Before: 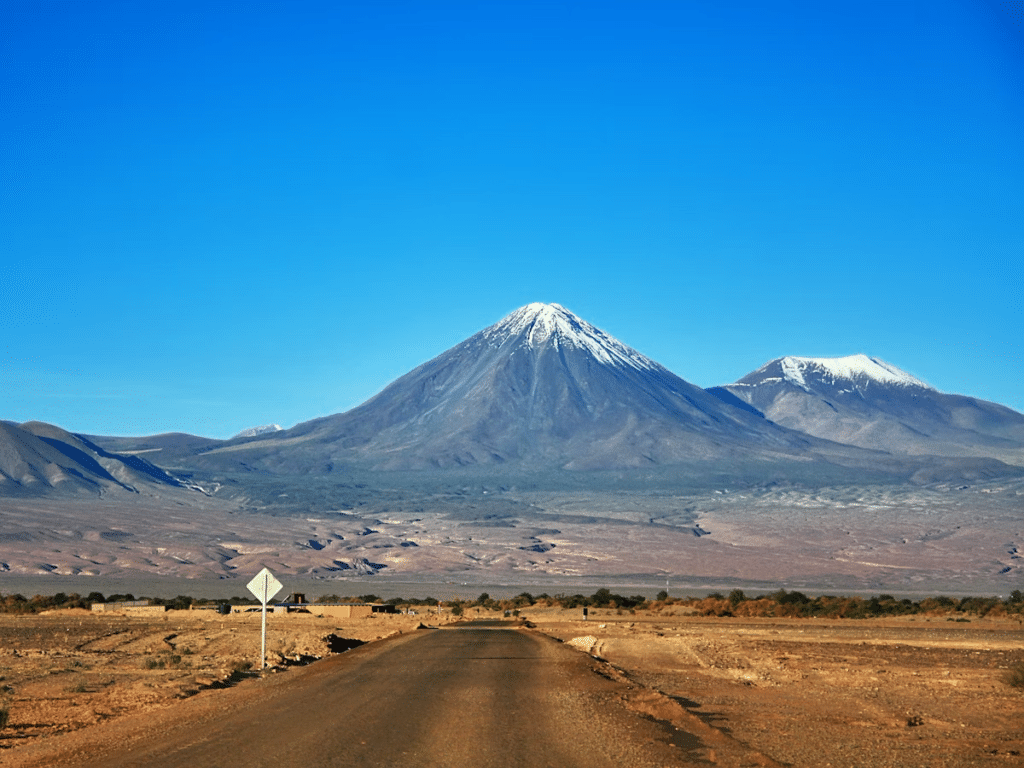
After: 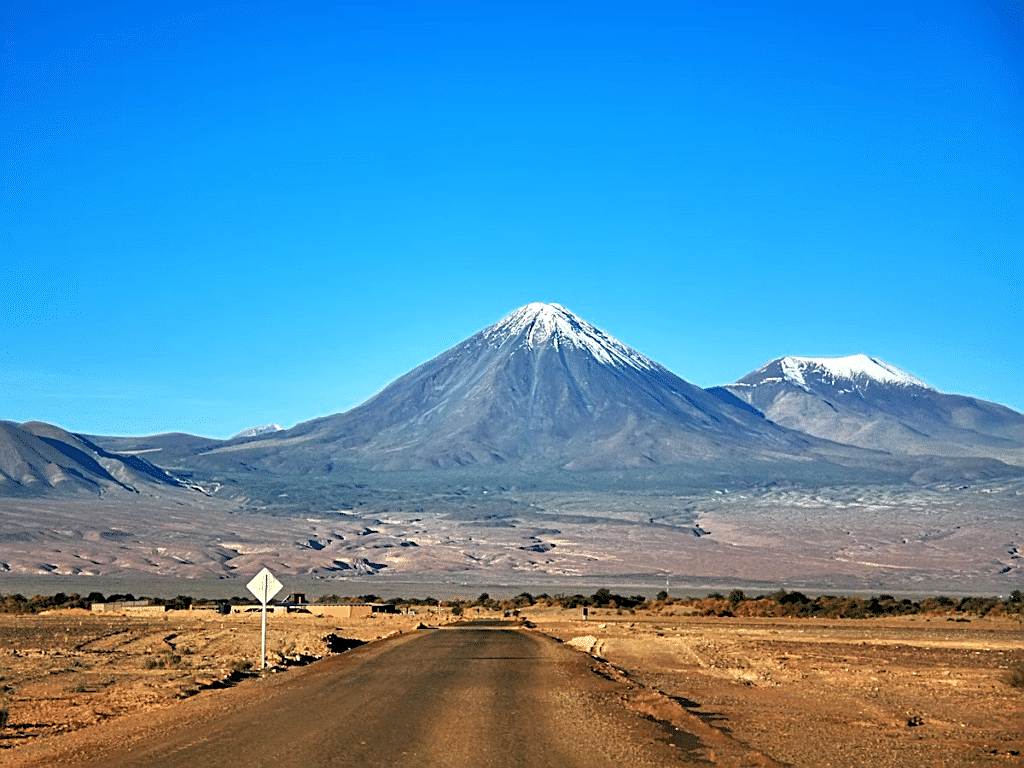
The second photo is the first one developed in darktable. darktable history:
sharpen: on, module defaults
rgb levels: levels [[0.01, 0.419, 0.839], [0, 0.5, 1], [0, 0.5, 1]]
